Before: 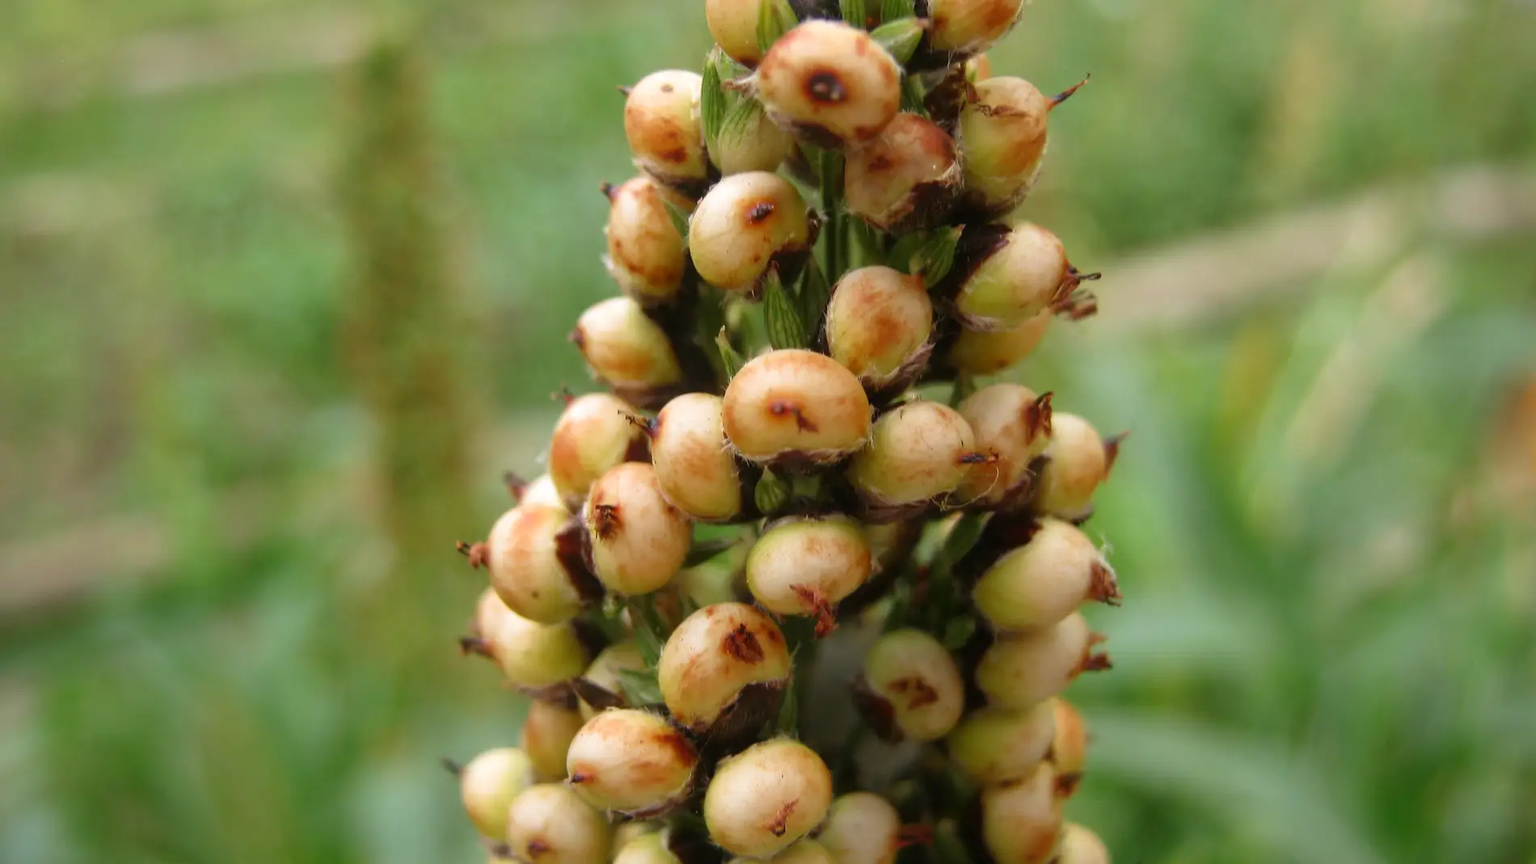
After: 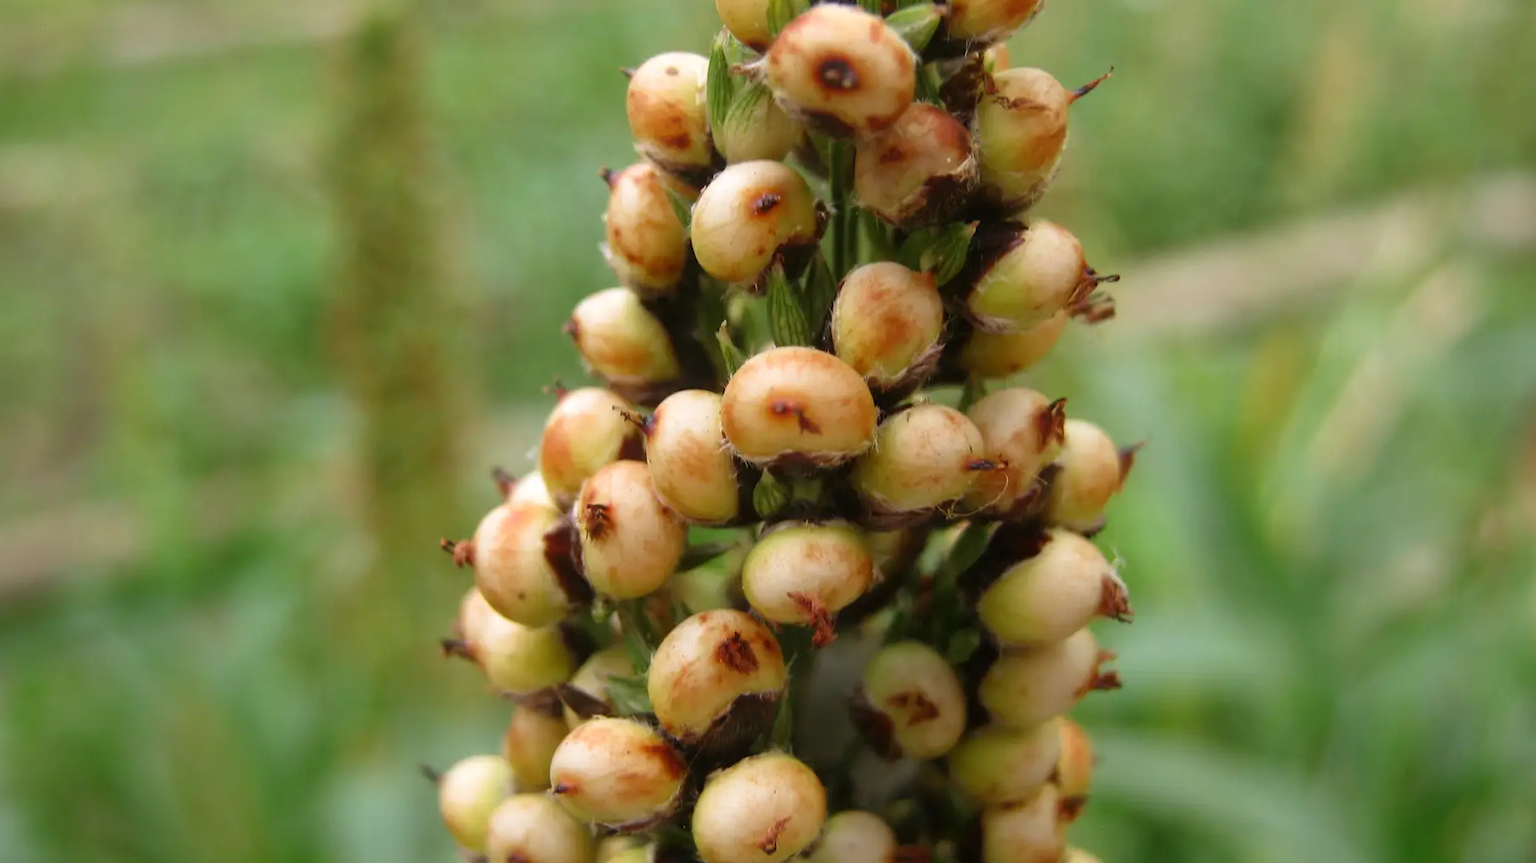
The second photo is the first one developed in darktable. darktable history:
crop and rotate: angle -1.41°
